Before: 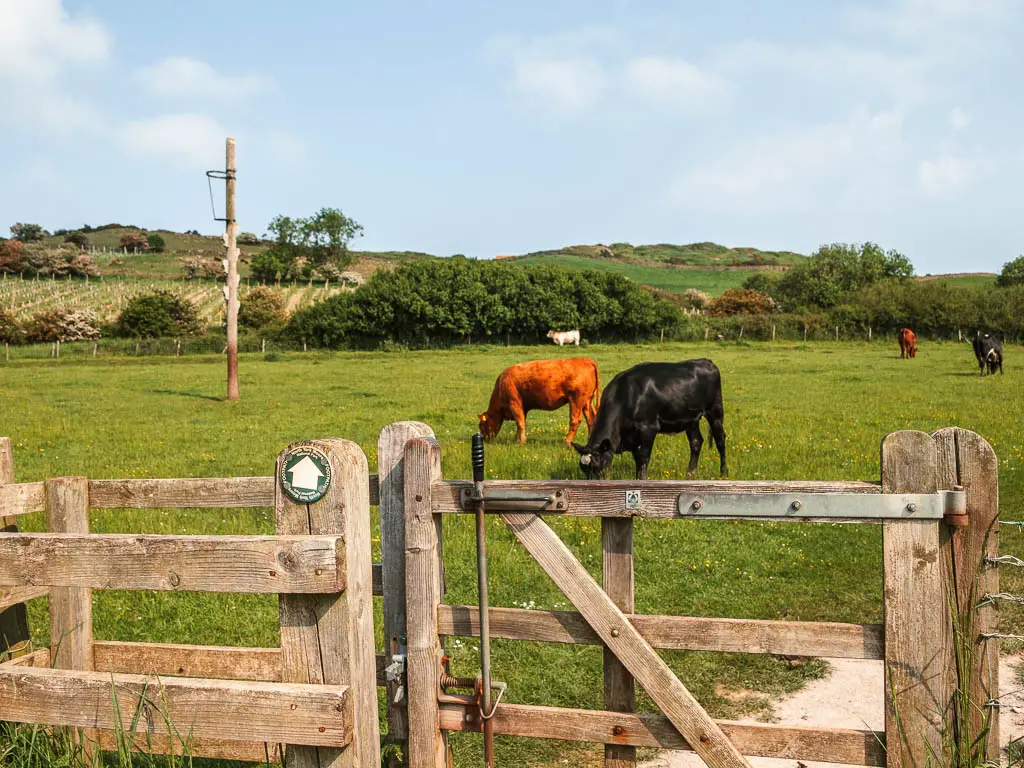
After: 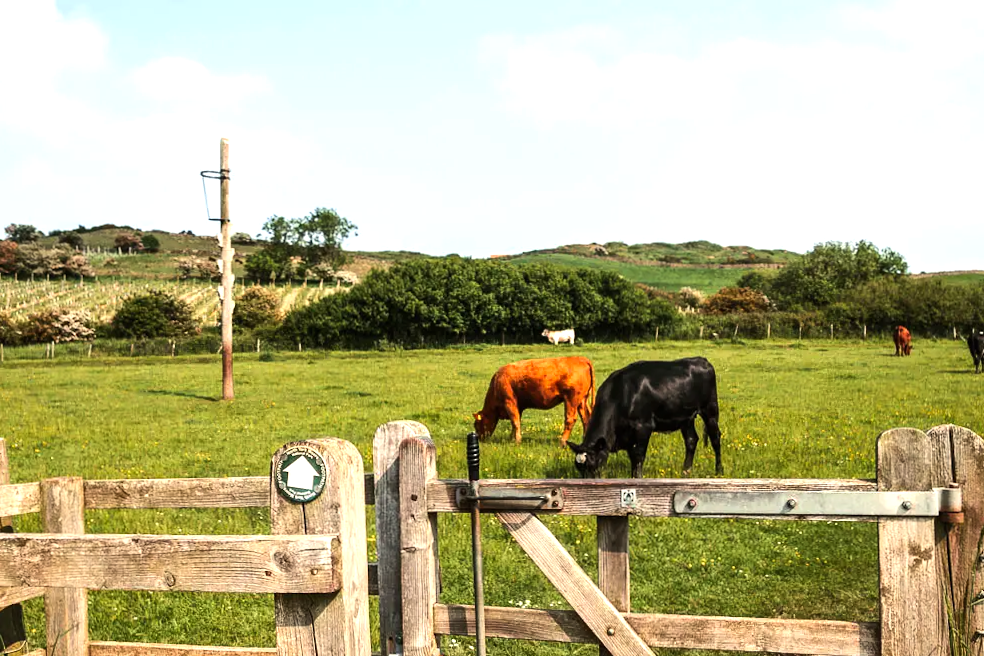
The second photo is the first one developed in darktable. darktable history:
tone equalizer: -8 EV -0.75 EV, -7 EV -0.7 EV, -6 EV -0.6 EV, -5 EV -0.4 EV, -3 EV 0.4 EV, -2 EV 0.6 EV, -1 EV 0.7 EV, +0 EV 0.75 EV, edges refinement/feathering 500, mask exposure compensation -1.57 EV, preserve details no
color correction: highlights b* 3
crop and rotate: angle 0.2°, left 0.275%, right 3.127%, bottom 14.18%
